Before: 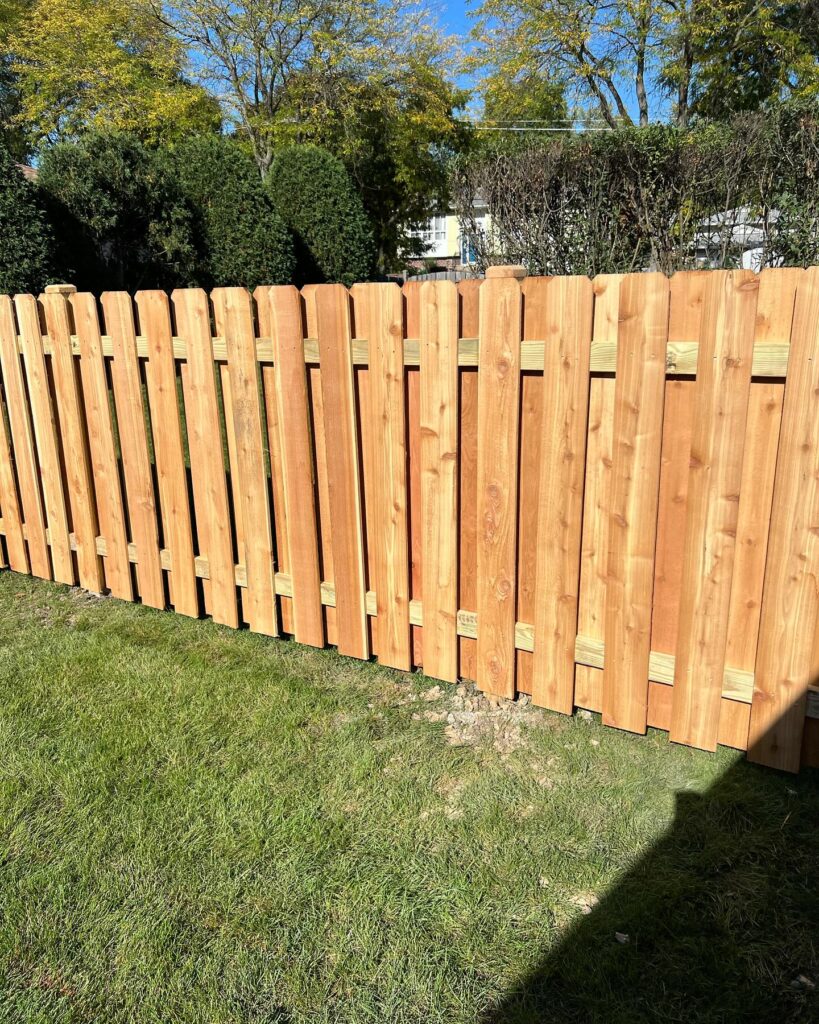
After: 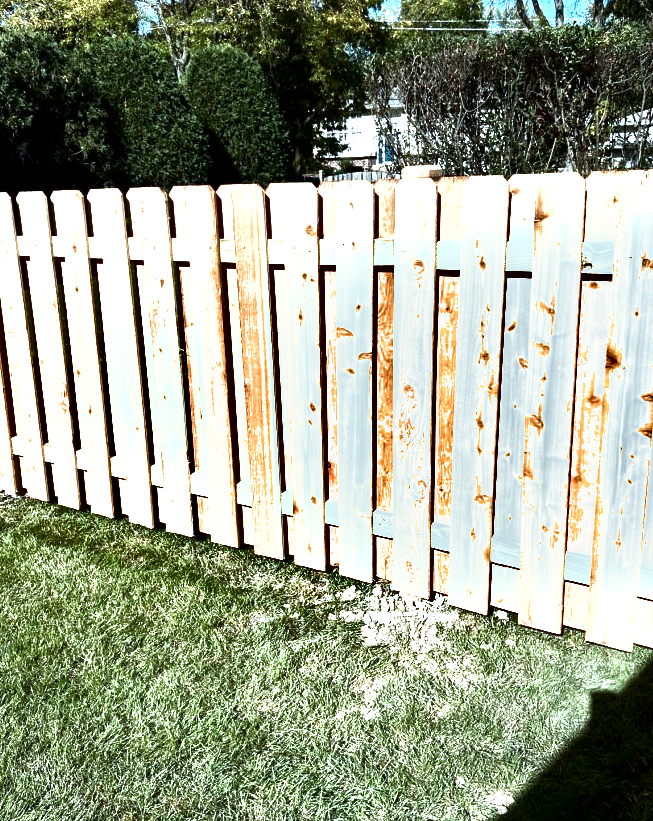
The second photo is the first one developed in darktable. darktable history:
crop and rotate: left 10.266%, top 9.804%, right 9.934%, bottom 9.974%
tone equalizer: -8 EV -0.435 EV, -7 EV -0.418 EV, -6 EV -0.364 EV, -5 EV -0.22 EV, -3 EV 0.224 EV, -2 EV 0.325 EV, -1 EV 0.366 EV, +0 EV 0.395 EV
exposure: exposure 0.919 EV, compensate highlight preservation false
color correction: highlights a* -12.59, highlights b* -17.98, saturation 0.711
contrast brightness saturation: brightness -0.529
shadows and highlights: low approximation 0.01, soften with gaussian
